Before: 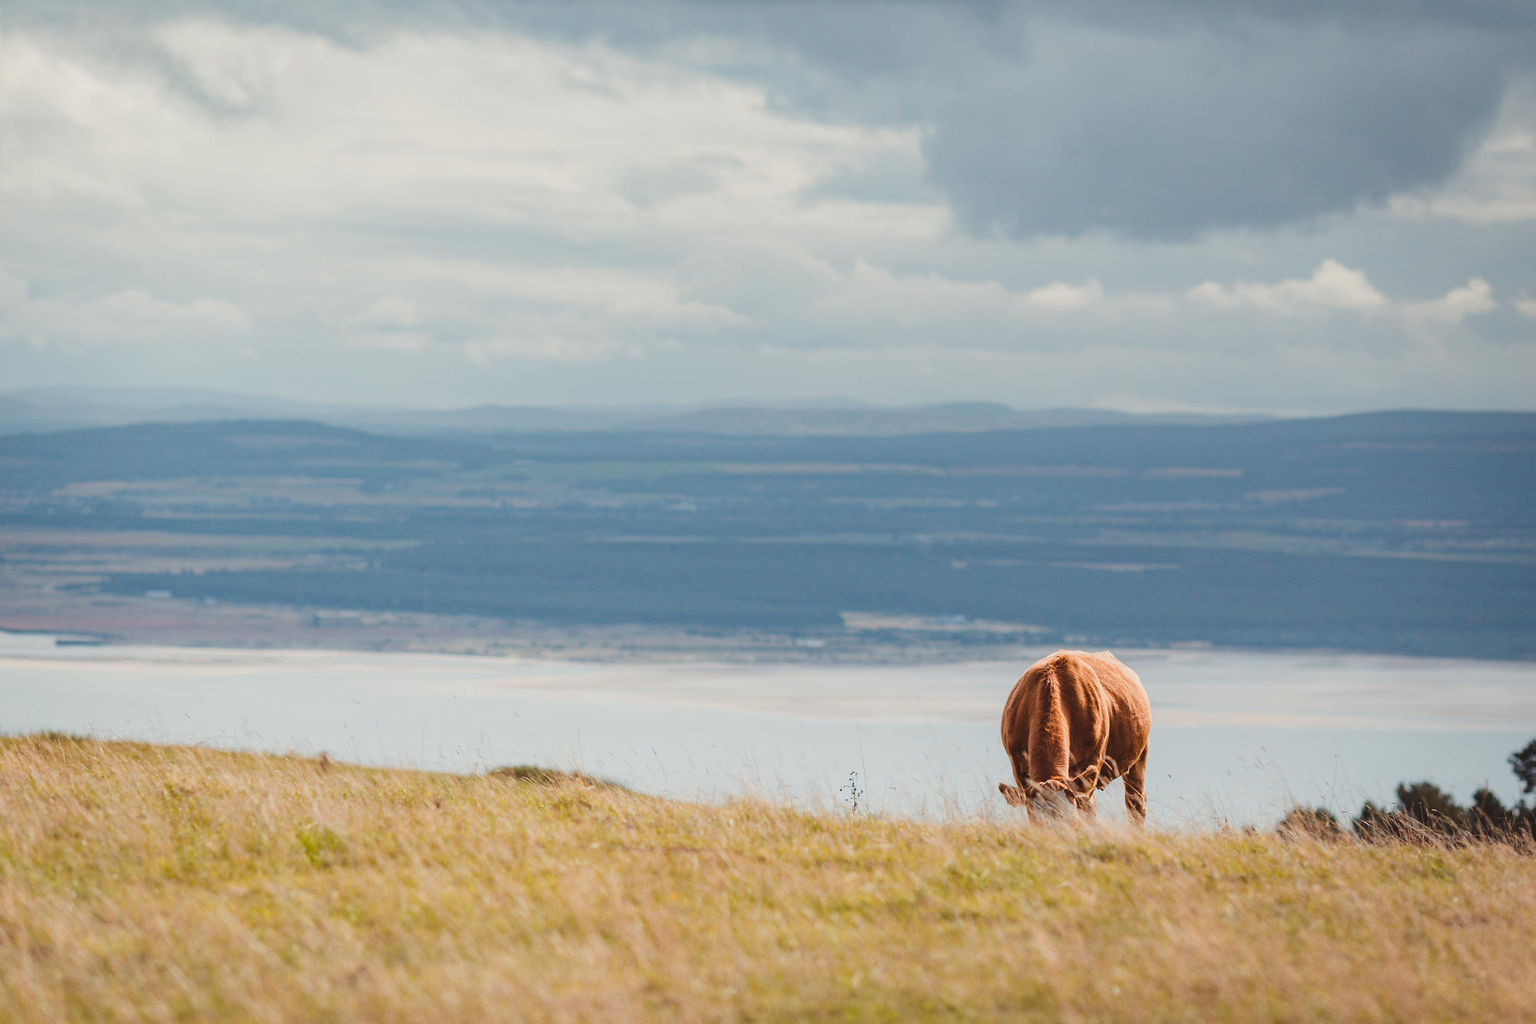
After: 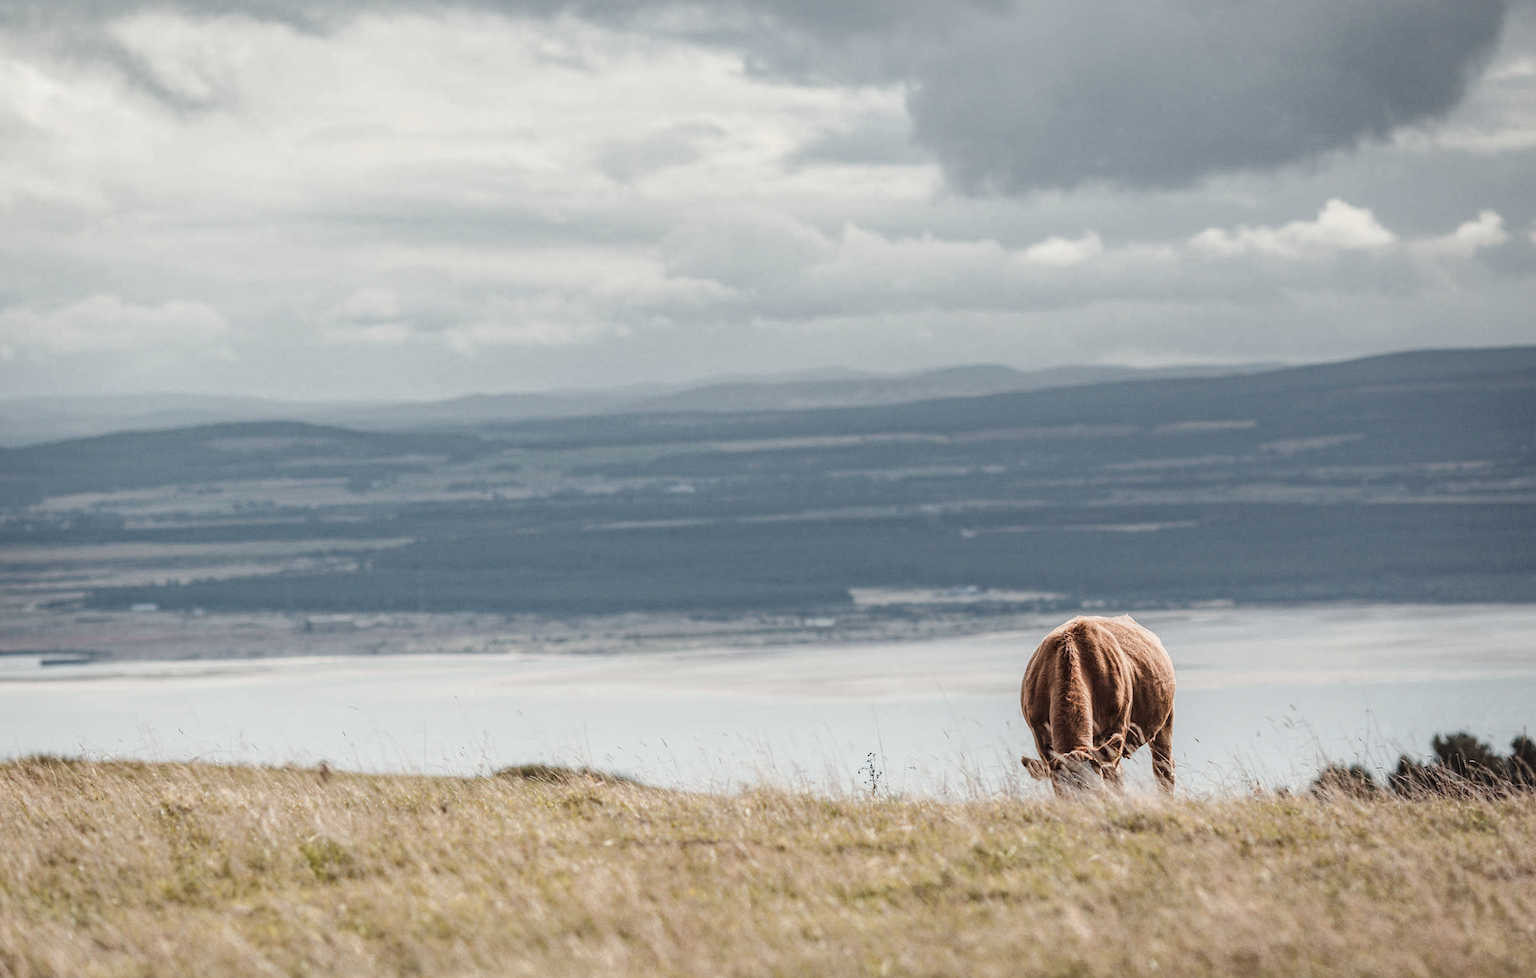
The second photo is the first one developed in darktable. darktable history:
local contrast: highlights 100%, shadows 100%, detail 200%, midtone range 0.2
rotate and perspective: rotation -3°, crop left 0.031, crop right 0.968, crop top 0.07, crop bottom 0.93
contrast brightness saturation: contrast -0.05, saturation -0.41
